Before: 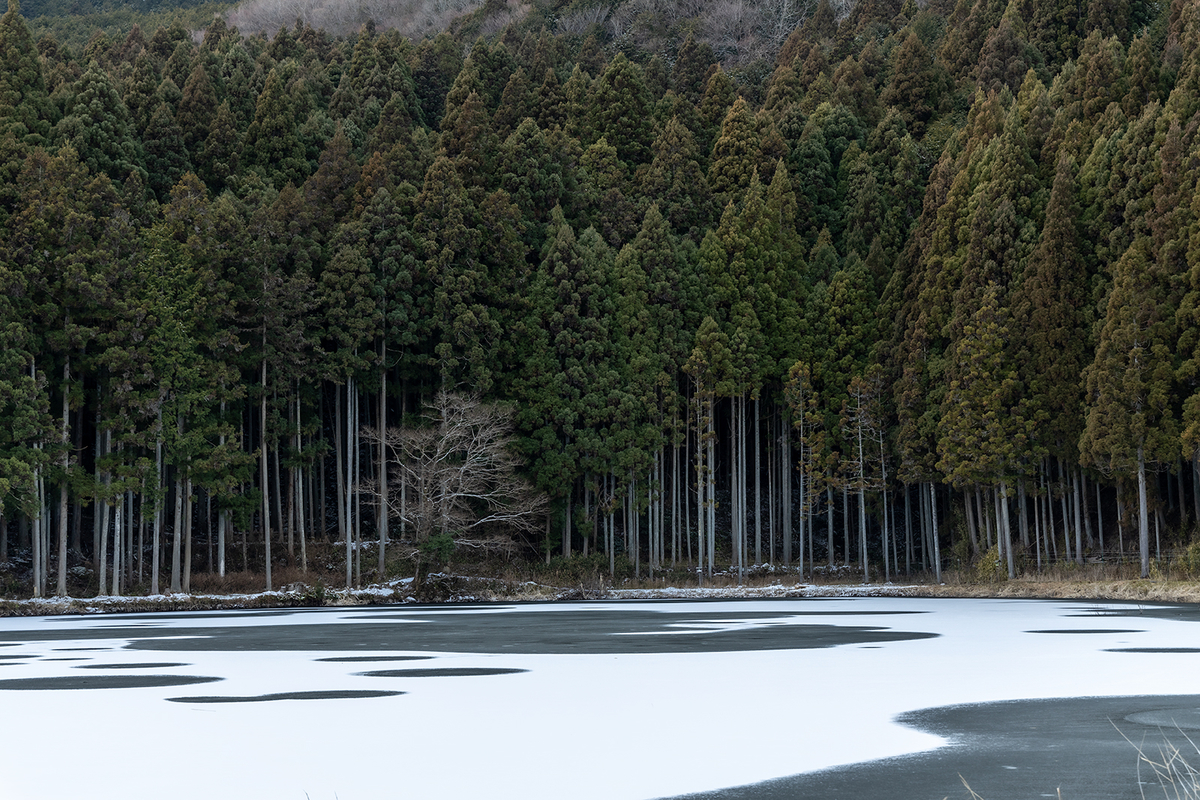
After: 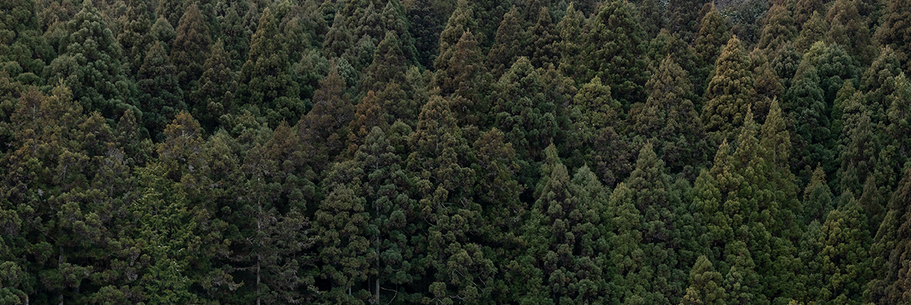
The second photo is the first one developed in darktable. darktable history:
crop: left 0.55%, top 7.635%, right 23.48%, bottom 54.176%
